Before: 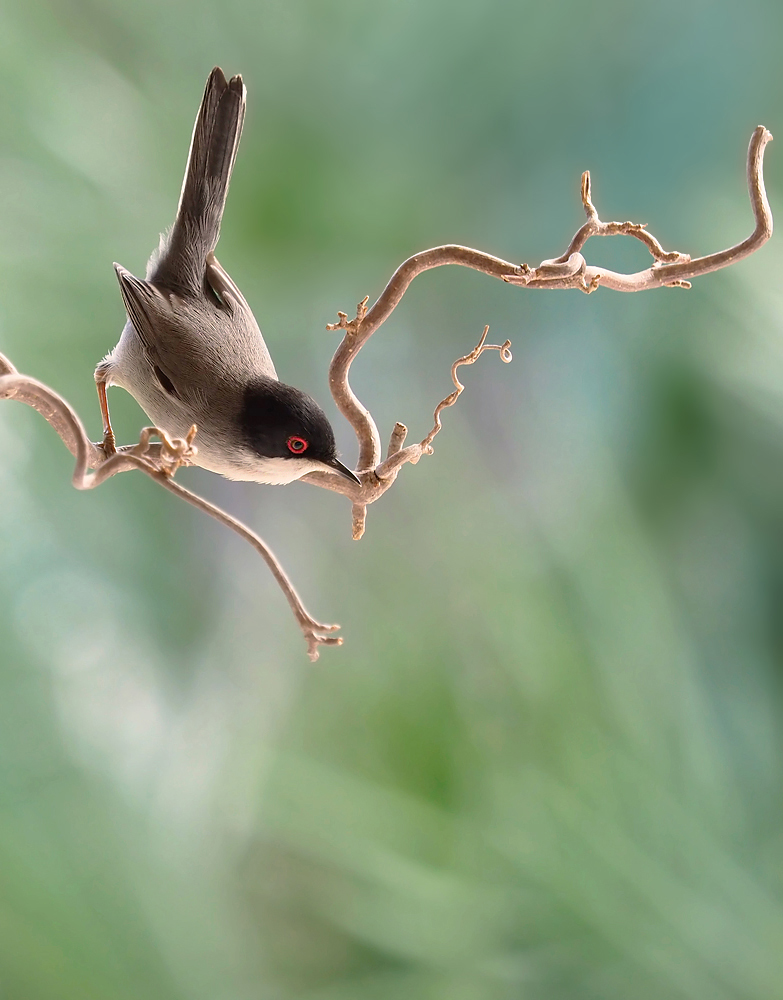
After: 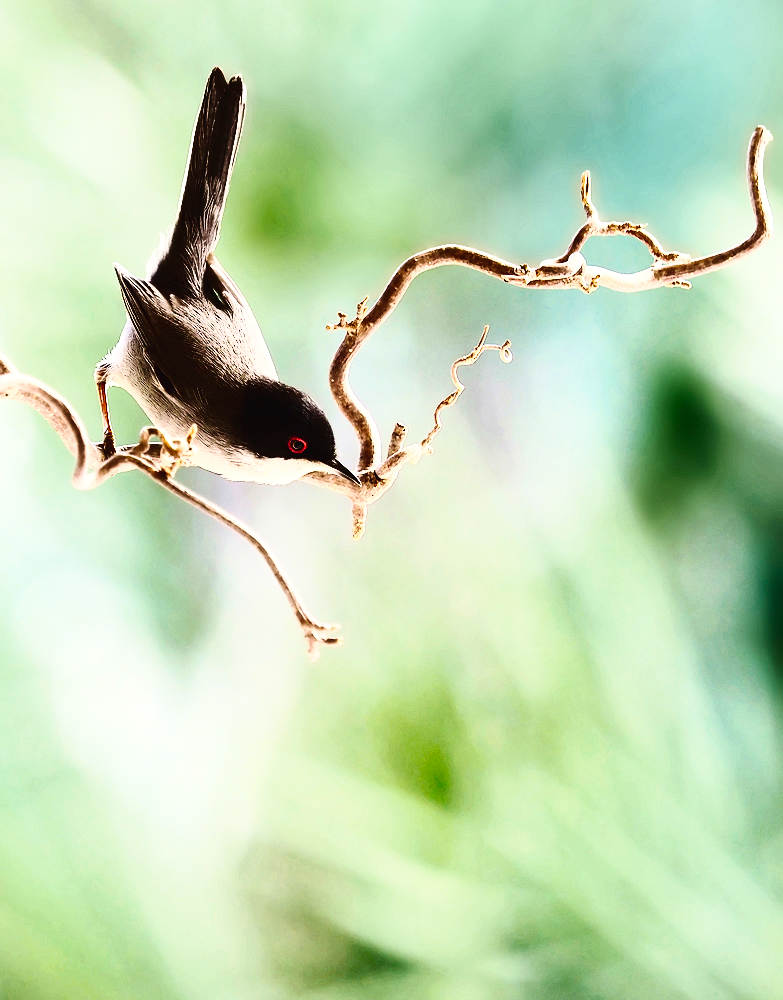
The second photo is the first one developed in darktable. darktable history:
contrast brightness saturation: contrast 0.497, saturation -0.081
tone curve: curves: ch0 [(0, 0.023) (0.087, 0.065) (0.184, 0.168) (0.45, 0.54) (0.57, 0.683) (0.722, 0.825) (0.877, 0.948) (1, 1)]; ch1 [(0, 0) (0.388, 0.369) (0.44, 0.44) (0.489, 0.481) (0.534, 0.561) (0.657, 0.659) (1, 1)]; ch2 [(0, 0) (0.353, 0.317) (0.408, 0.427) (0.472, 0.46) (0.5, 0.496) (0.537, 0.534) (0.576, 0.592) (0.625, 0.631) (1, 1)], preserve colors none
velvia: on, module defaults
color balance rgb: perceptual saturation grading › global saturation 29.818%, perceptual brilliance grading › global brilliance 14.982%, perceptual brilliance grading › shadows -34.246%, global vibrance 20%
